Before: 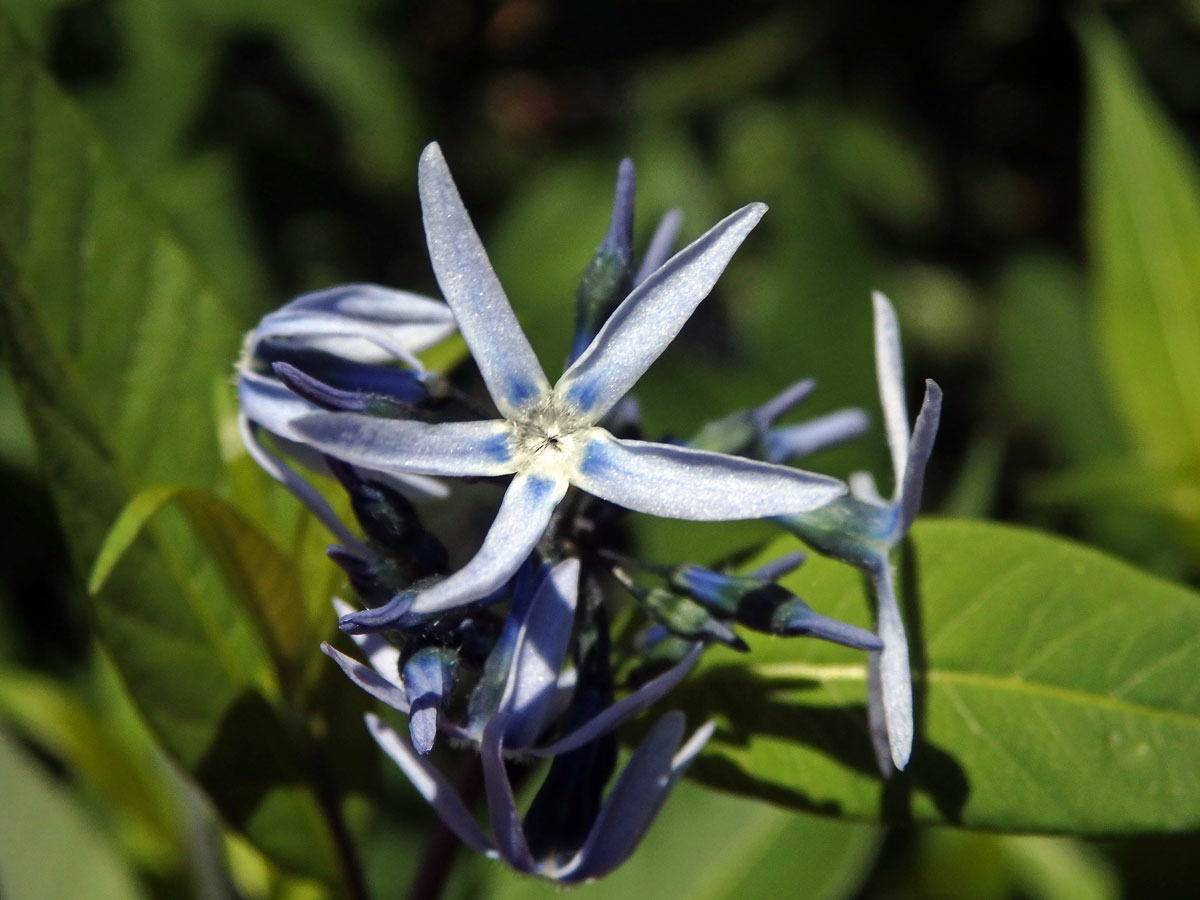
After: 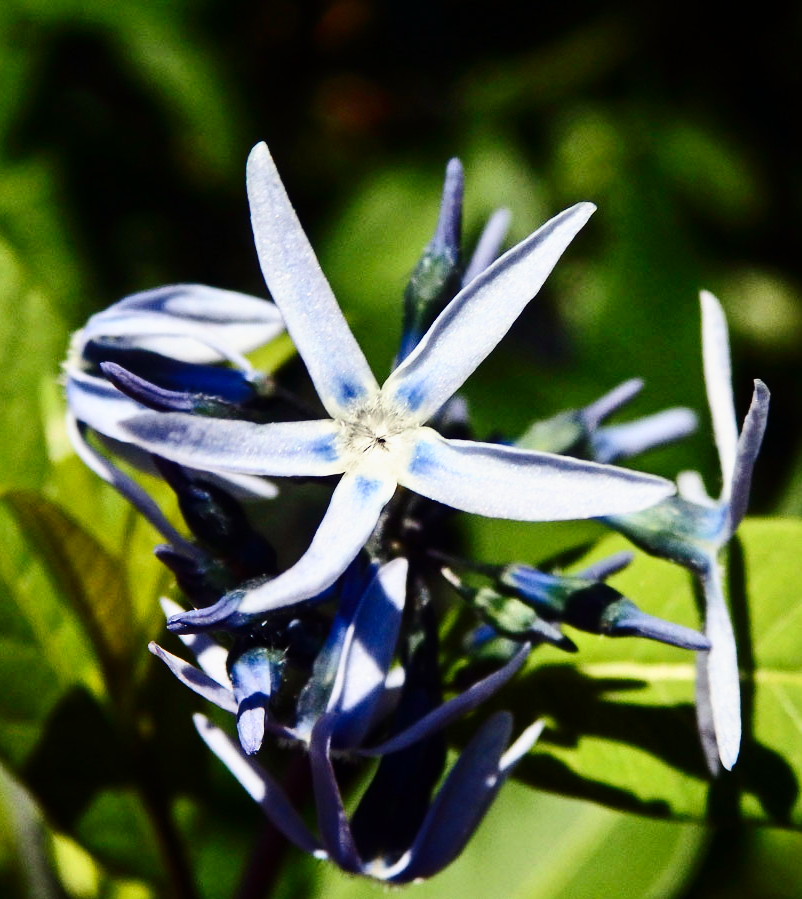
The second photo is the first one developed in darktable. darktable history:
crop and rotate: left 14.411%, right 18.741%
color calibration: illuminant same as pipeline (D50), adaptation XYZ, x 0.345, y 0.357, temperature 5010.44 K
contrast brightness saturation: contrast 0.273
base curve: curves: ch0 [(0, 0) (0.028, 0.03) (0.121, 0.232) (0.46, 0.748) (0.859, 0.968) (1, 1)], preserve colors none
shadows and highlights: shadows -24.19, highlights 48.91, soften with gaussian
tone equalizer: -8 EV -0.001 EV, -7 EV 0.003 EV, -6 EV -0.038 EV, -5 EV 0.018 EV, -4 EV -0.011 EV, -3 EV 0.034 EV, -2 EV -0.076 EV, -1 EV -0.289 EV, +0 EV -0.585 EV
